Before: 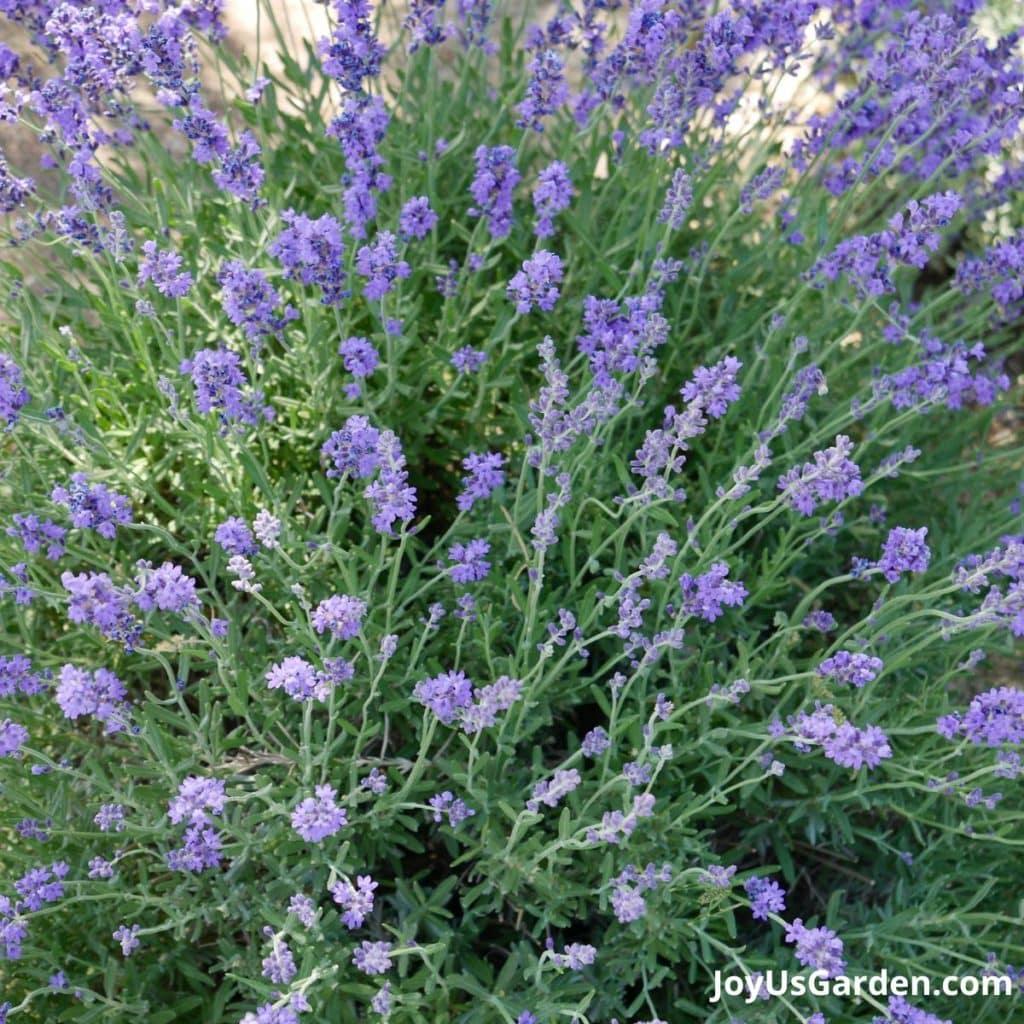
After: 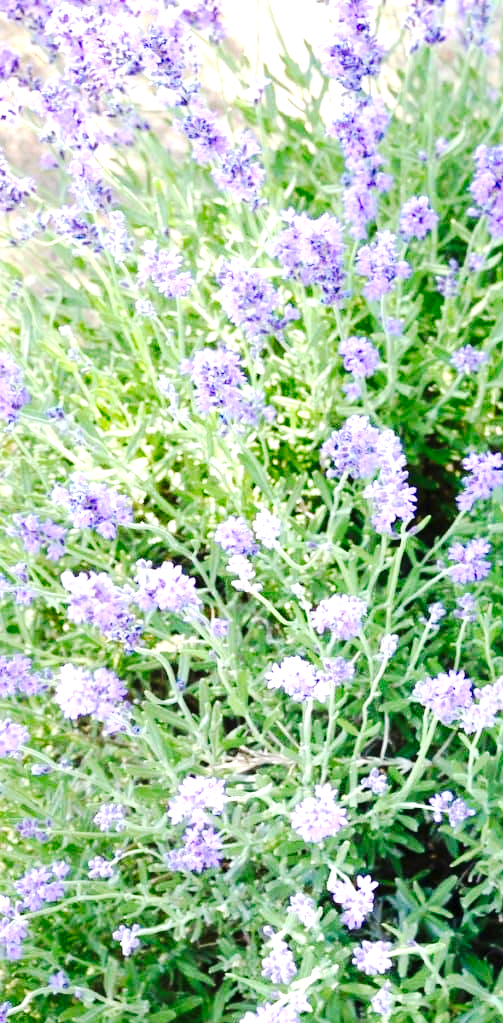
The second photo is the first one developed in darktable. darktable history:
exposure: black level correction 0.001, exposure 1.398 EV, compensate exposure bias true, compensate highlight preservation false
crop and rotate: left 0%, top 0%, right 50.845%
tone curve: curves: ch0 [(0, 0) (0.003, 0.018) (0.011, 0.021) (0.025, 0.028) (0.044, 0.039) (0.069, 0.05) (0.1, 0.06) (0.136, 0.081) (0.177, 0.117) (0.224, 0.161) (0.277, 0.226) (0.335, 0.315) (0.399, 0.421) (0.468, 0.53) (0.543, 0.627) (0.623, 0.726) (0.709, 0.789) (0.801, 0.859) (0.898, 0.924) (1, 1)], preserve colors none
